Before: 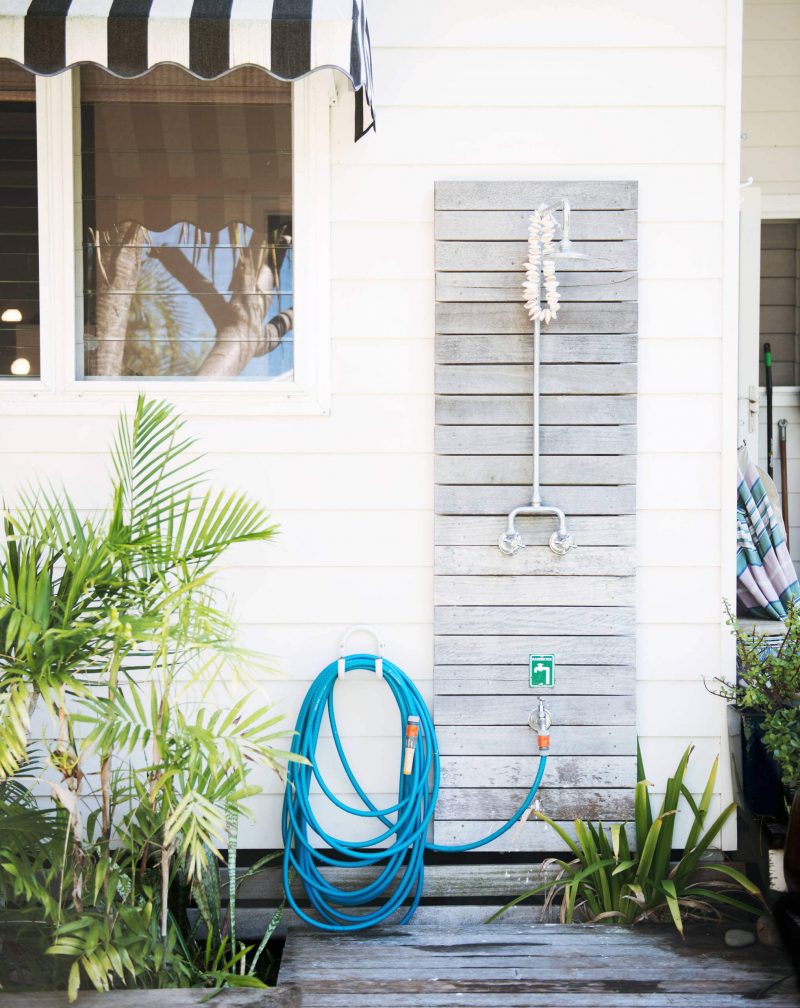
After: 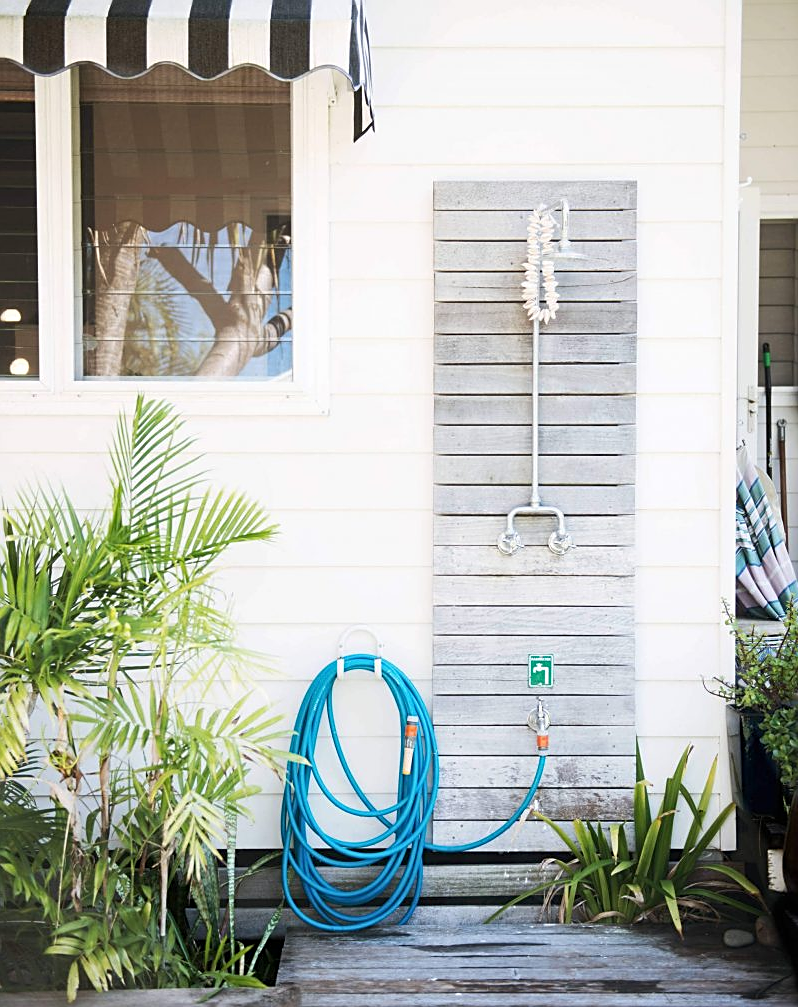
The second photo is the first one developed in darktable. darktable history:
sharpen: on, module defaults
crop: left 0.144%
